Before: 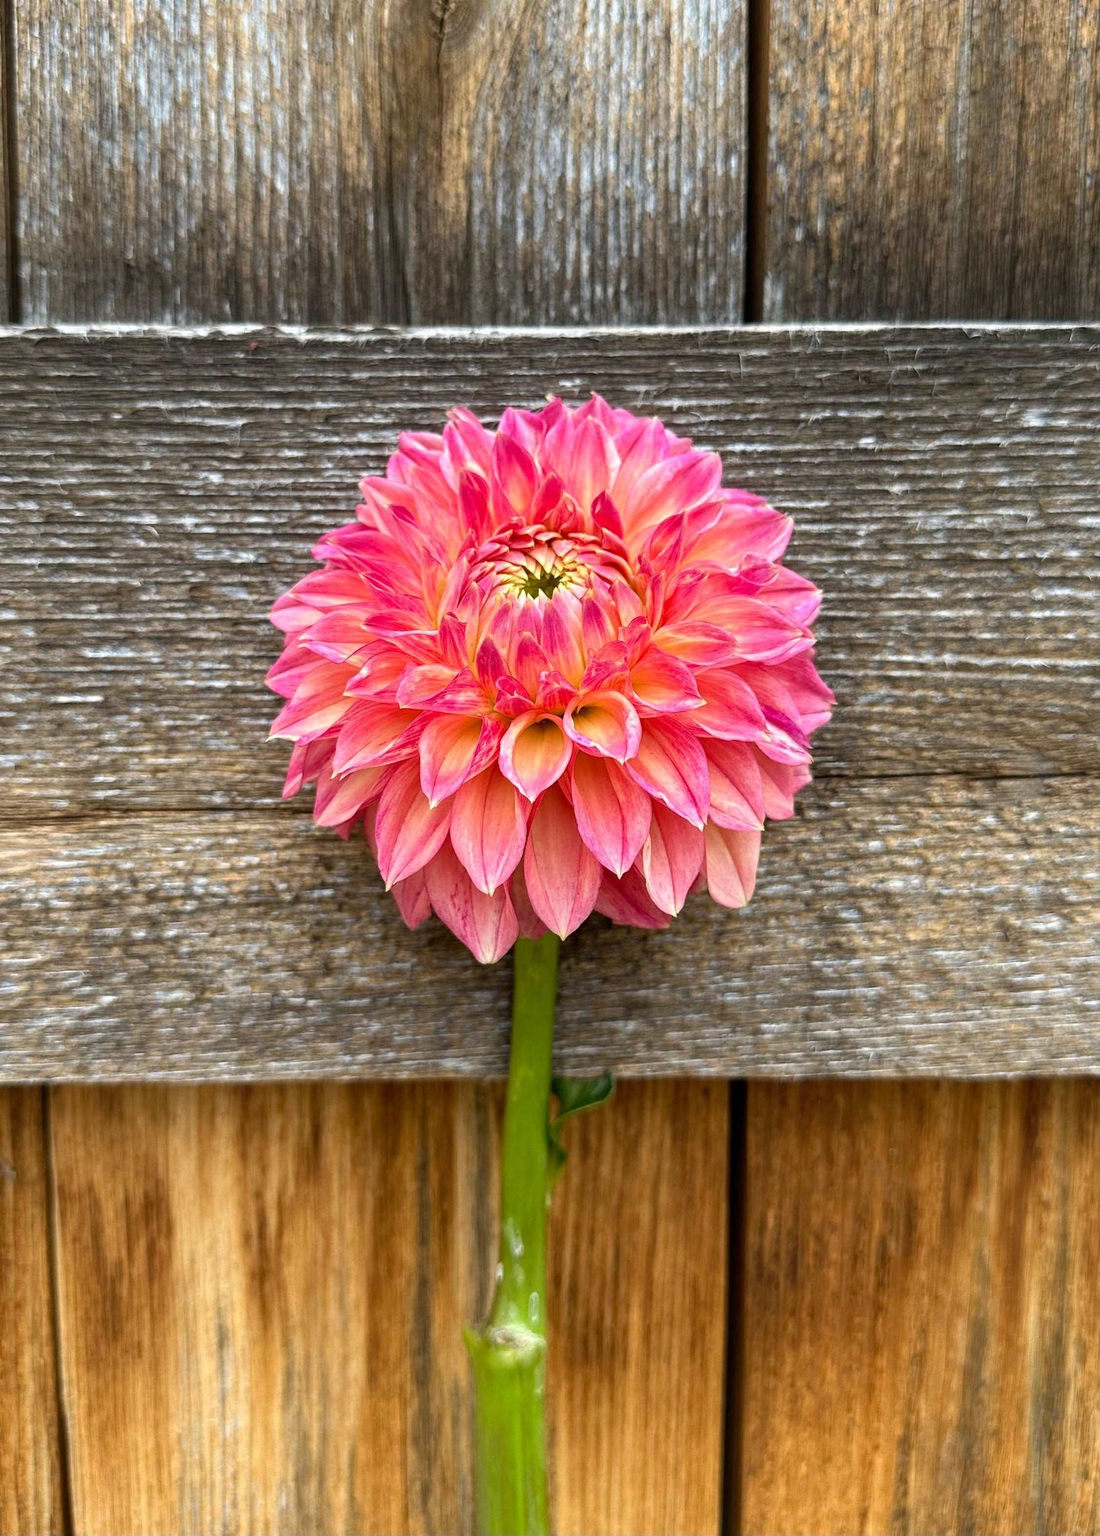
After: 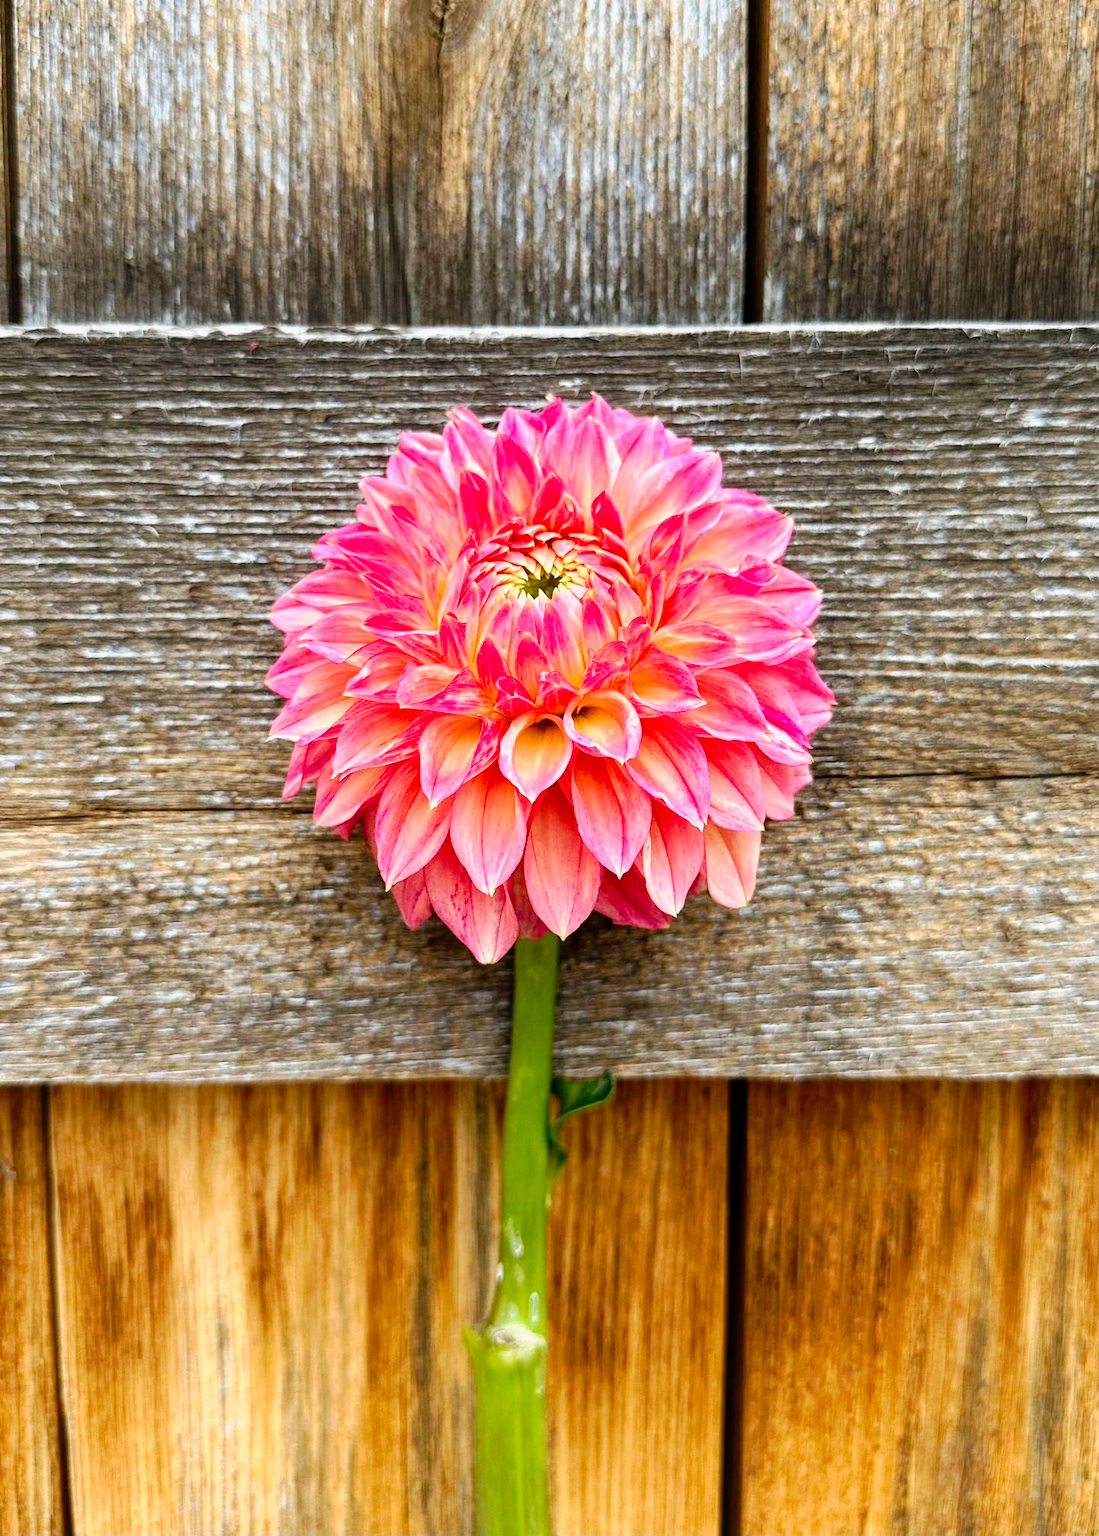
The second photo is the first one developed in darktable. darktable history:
levels: levels [0, 0.478, 1]
tone curve: curves: ch0 [(0, 0) (0.035, 0.011) (0.133, 0.076) (0.285, 0.265) (0.491, 0.541) (0.617, 0.693) (0.704, 0.77) (0.794, 0.865) (0.895, 0.938) (1, 0.976)]; ch1 [(0, 0) (0.318, 0.278) (0.444, 0.427) (0.502, 0.497) (0.543, 0.547) (0.601, 0.641) (0.746, 0.764) (1, 1)]; ch2 [(0, 0) (0.316, 0.292) (0.381, 0.37) (0.423, 0.448) (0.476, 0.482) (0.502, 0.5) (0.543, 0.547) (0.587, 0.613) (0.642, 0.672) (0.704, 0.727) (0.865, 0.827) (1, 0.951)], preserve colors none
